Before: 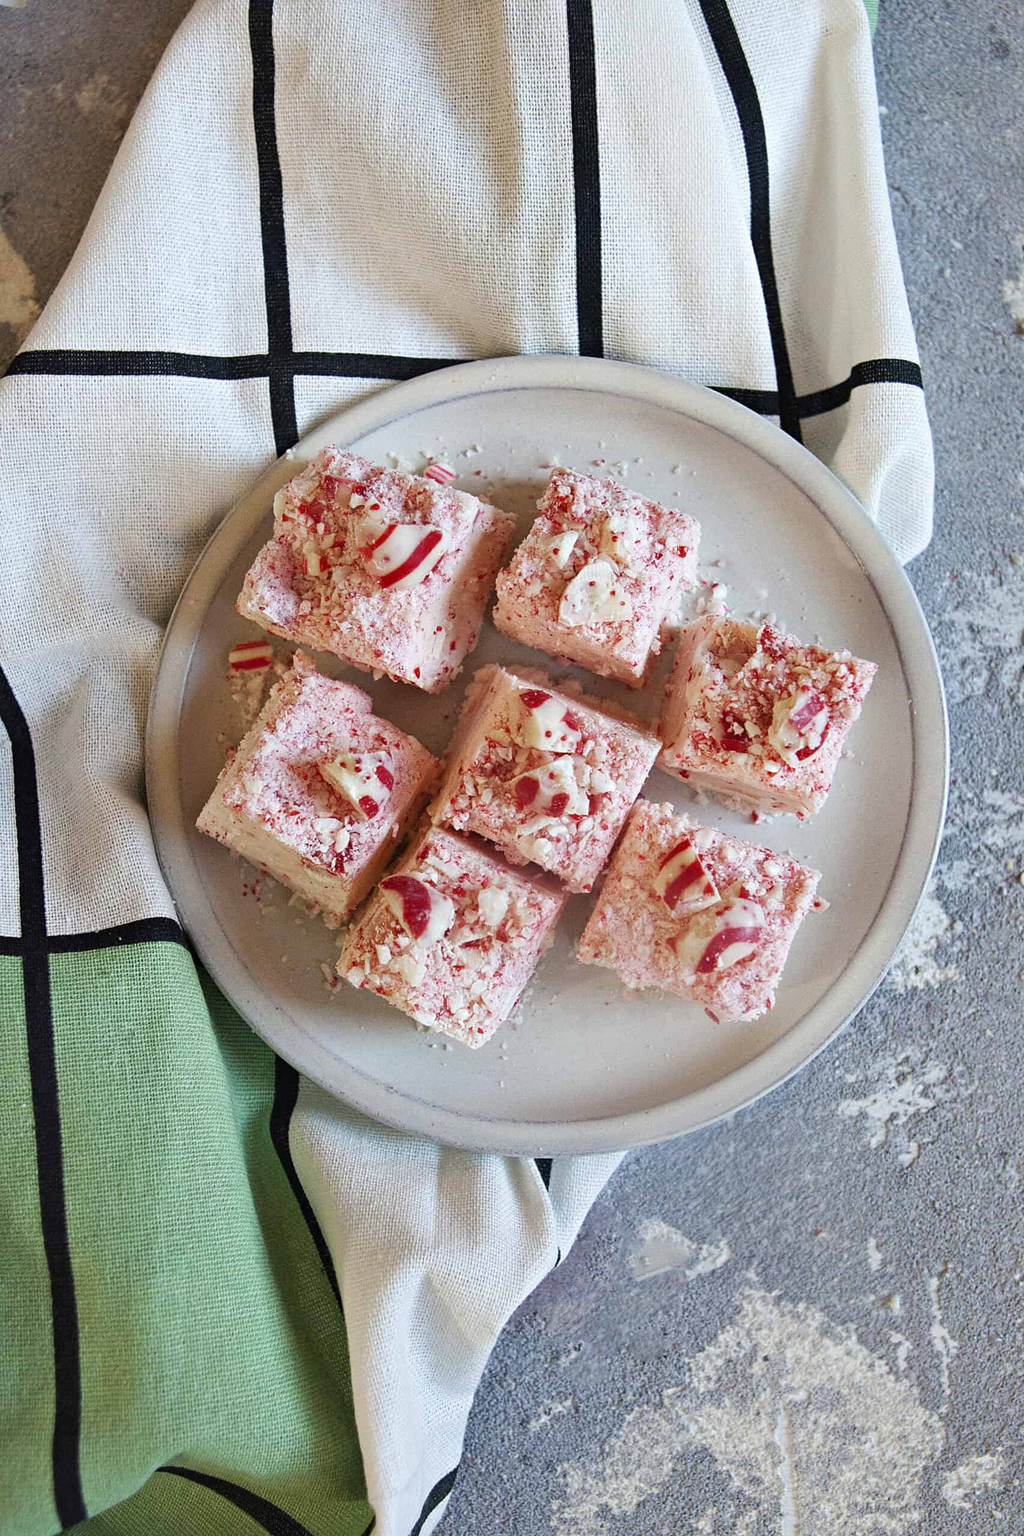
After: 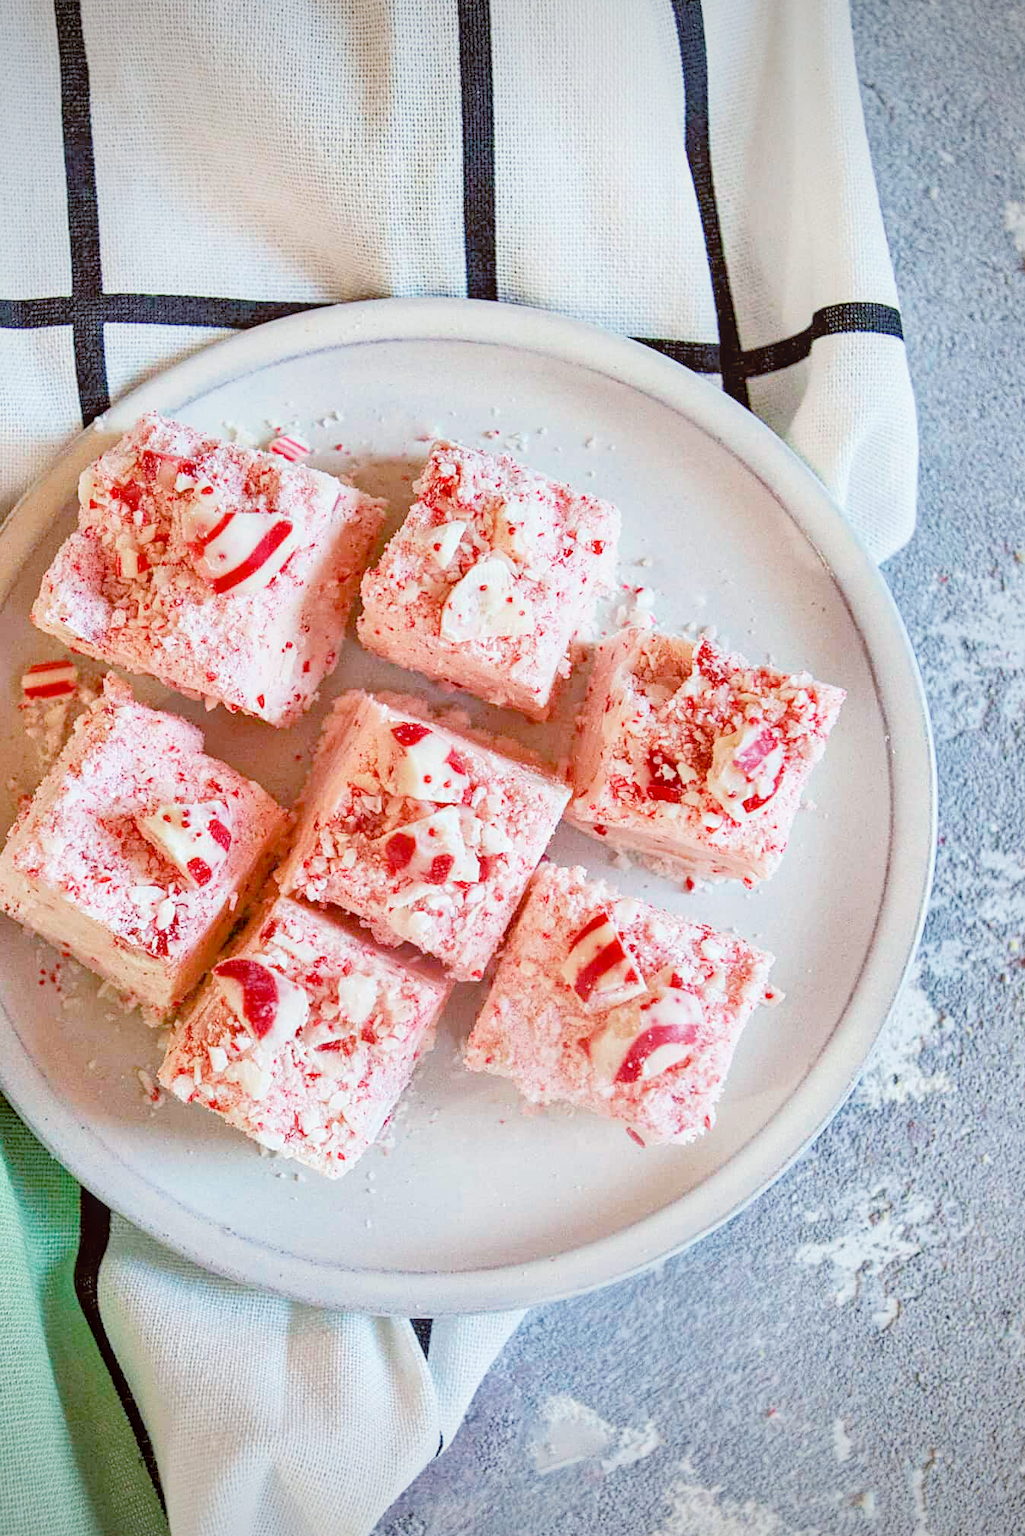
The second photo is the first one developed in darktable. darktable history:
exposure: black level correction 0, exposure 1.1 EV, compensate exposure bias true, compensate highlight preservation false
local contrast: on, module defaults
tone equalizer: -7 EV 0.15 EV, -6 EV 0.6 EV, -5 EV 1.15 EV, -4 EV 1.33 EV, -3 EV 1.15 EV, -2 EV 0.6 EV, -1 EV 0.15 EV, mask exposure compensation -0.5 EV
color balance: lift [1, 1.015, 1.004, 0.985], gamma [1, 0.958, 0.971, 1.042], gain [1, 0.956, 0.977, 1.044]
filmic rgb: black relative exposure -7.65 EV, white relative exposure 4.56 EV, hardness 3.61
vignetting: unbound false
crop and rotate: left 20.74%, top 7.912%, right 0.375%, bottom 13.378%
